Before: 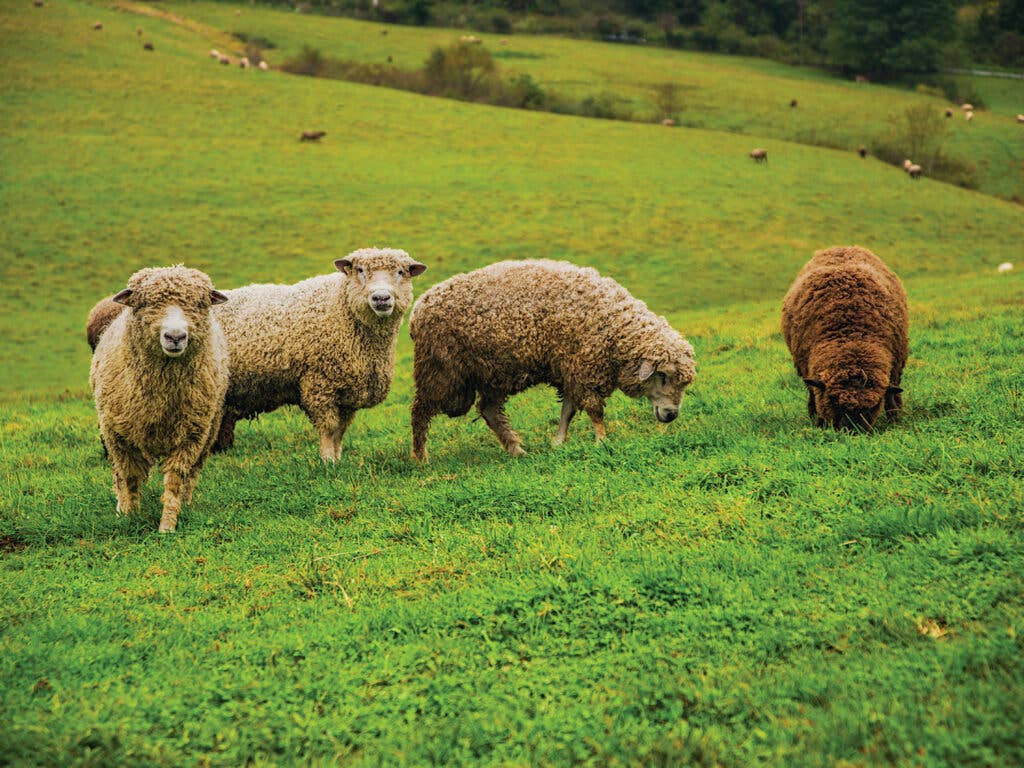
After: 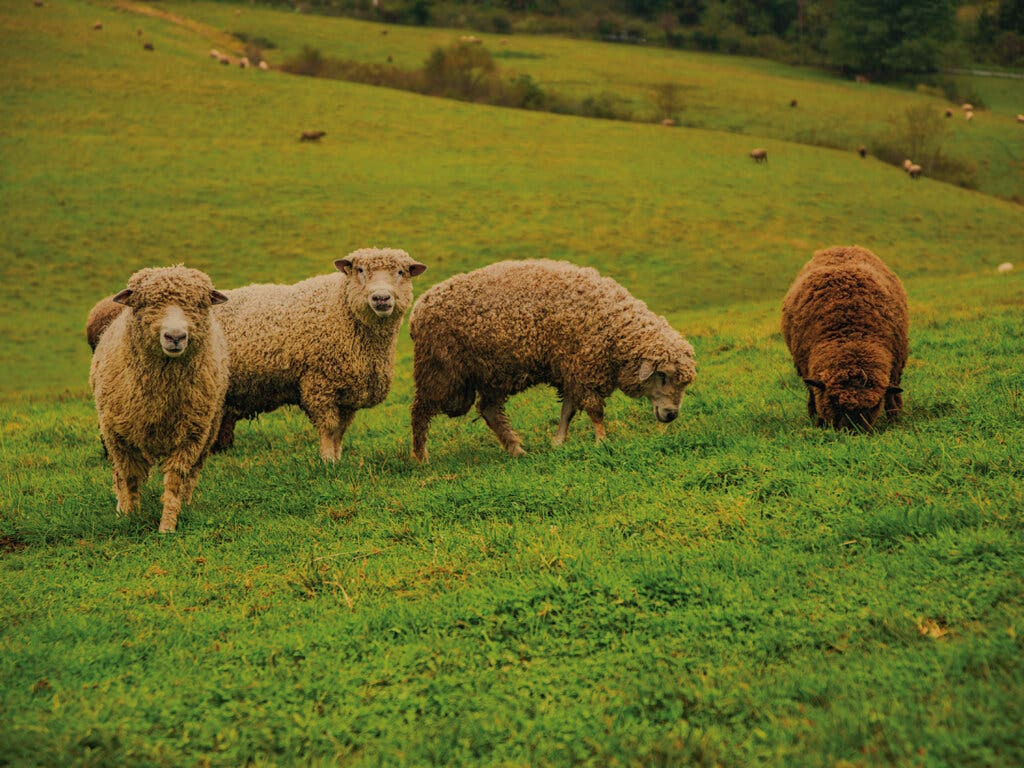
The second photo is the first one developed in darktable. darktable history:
white balance: red 1.123, blue 0.83
exposure: black level correction 0, exposure -0.721 EV, compensate highlight preservation false
shadows and highlights: on, module defaults
